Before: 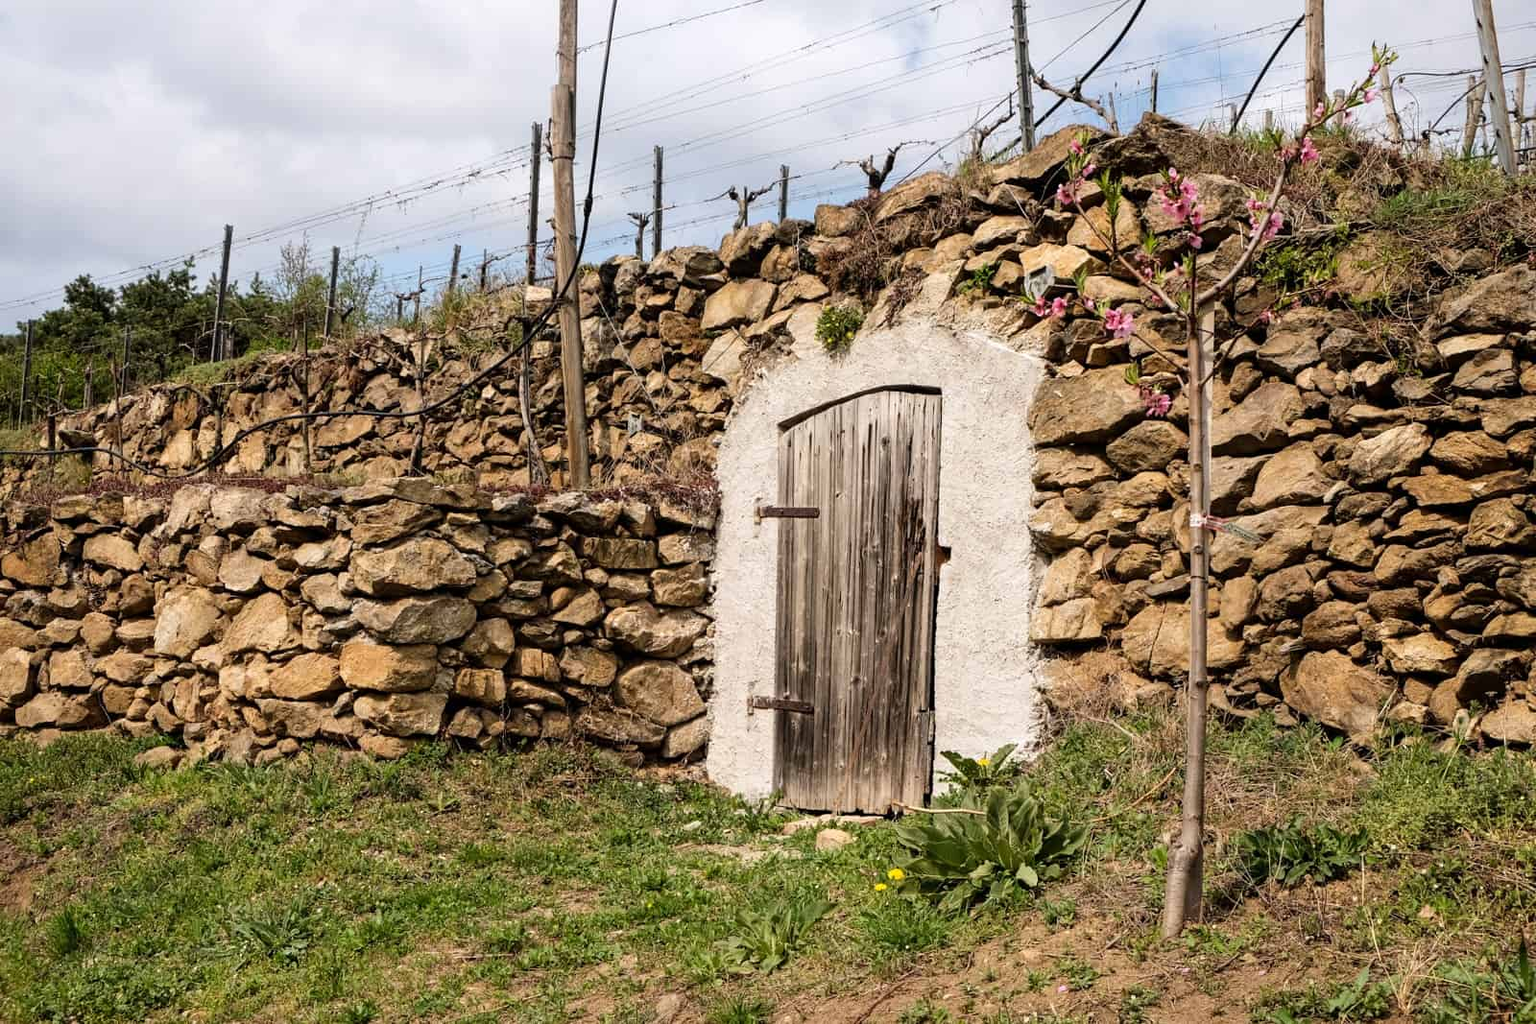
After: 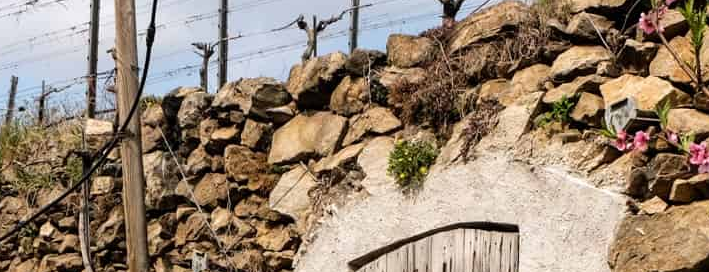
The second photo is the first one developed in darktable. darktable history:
crop: left 28.915%, top 16.803%, right 26.729%, bottom 57.612%
